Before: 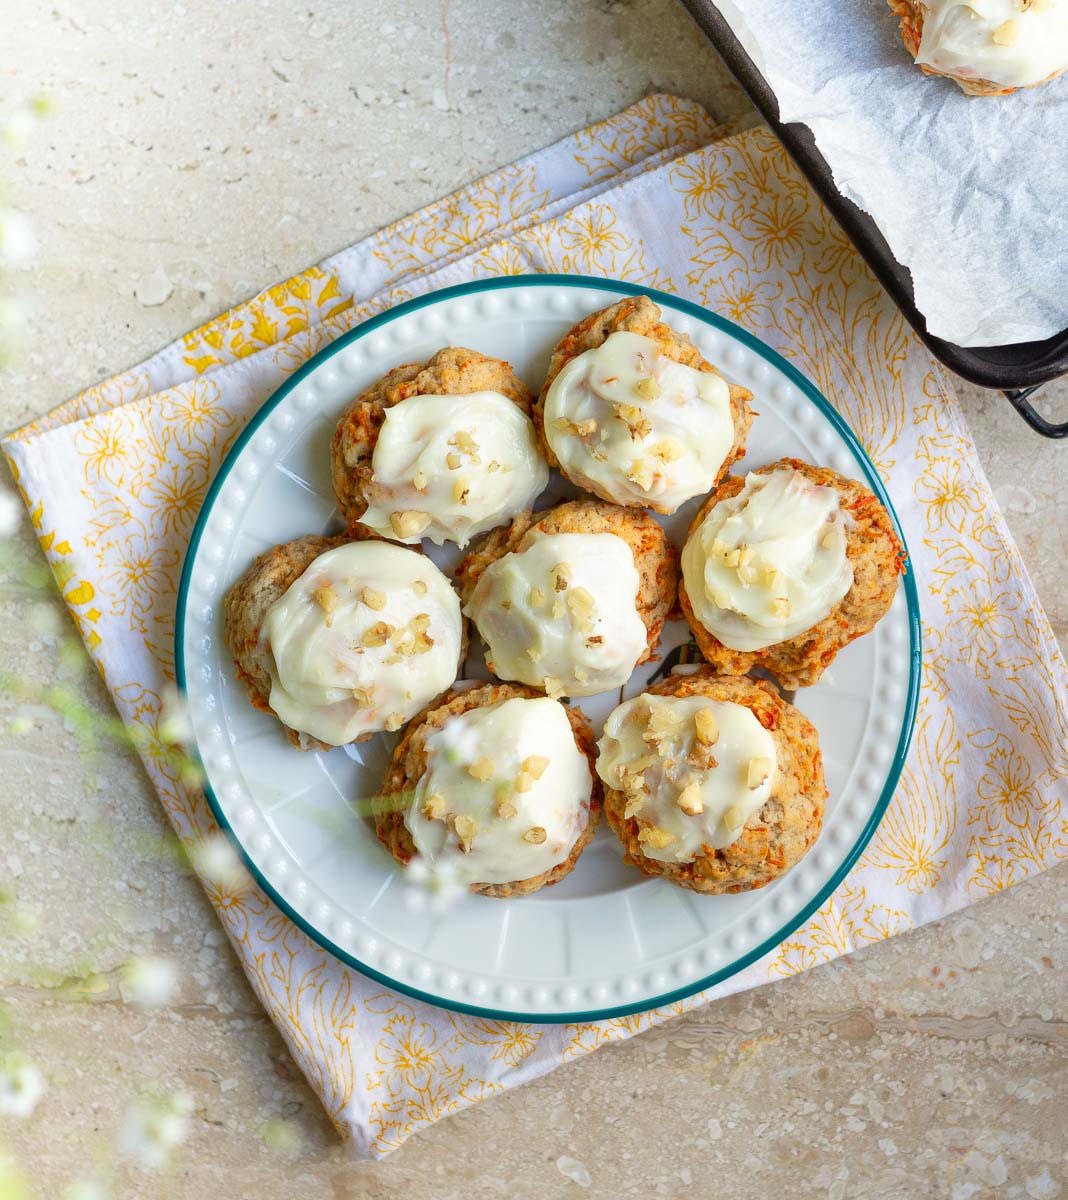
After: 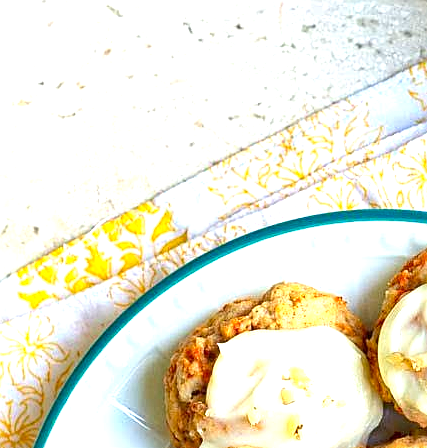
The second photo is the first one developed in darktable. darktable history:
exposure: black level correction 0.001, exposure 1.128 EV, compensate highlight preservation false
sharpen: on, module defaults
crop: left 15.6%, top 5.428%, right 44.359%, bottom 57.197%
haze removal: compatibility mode true, adaptive false
